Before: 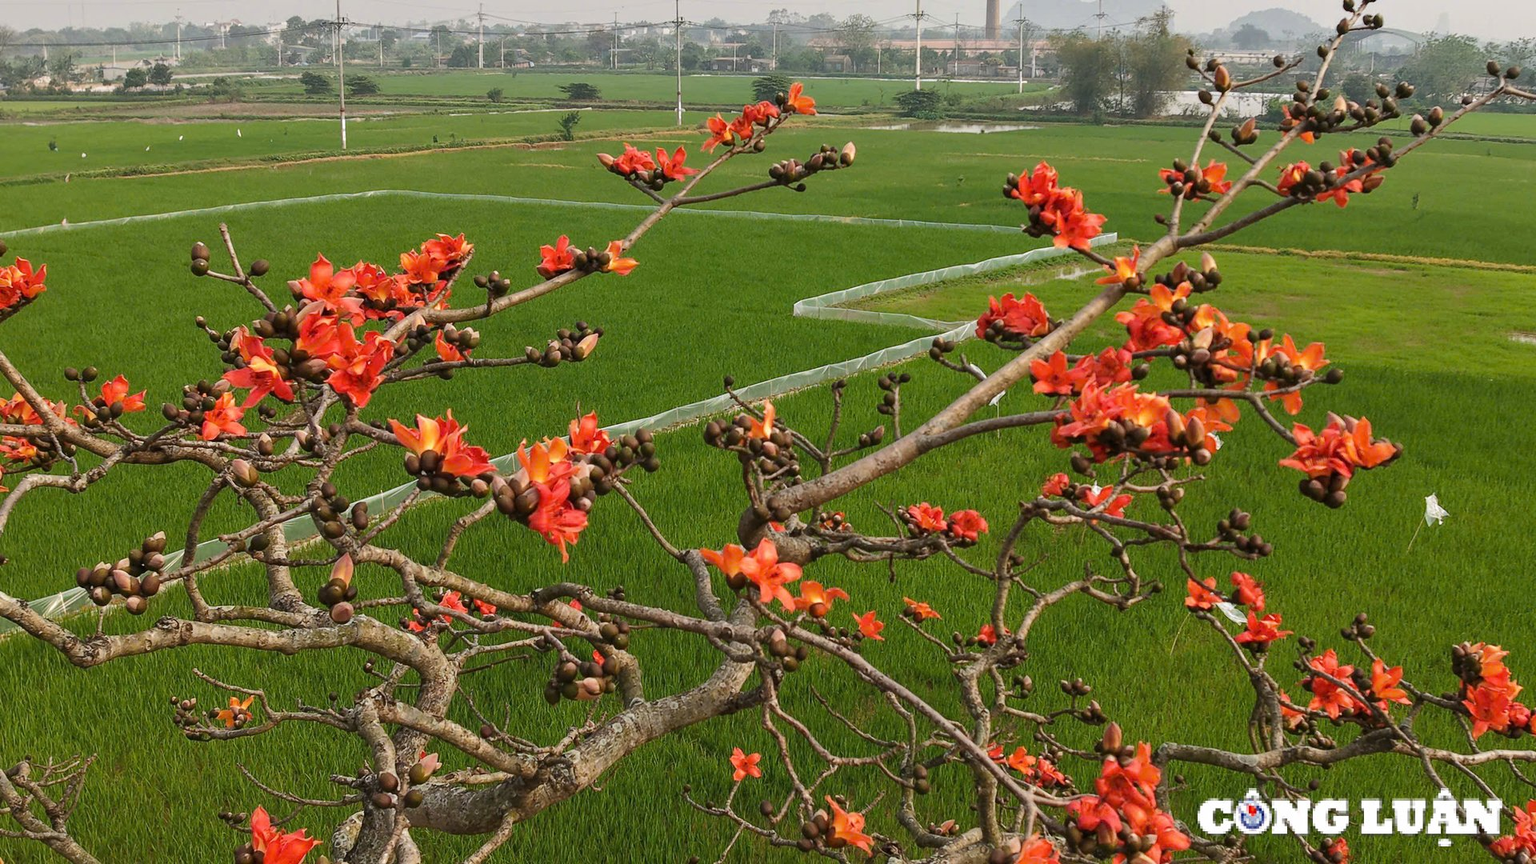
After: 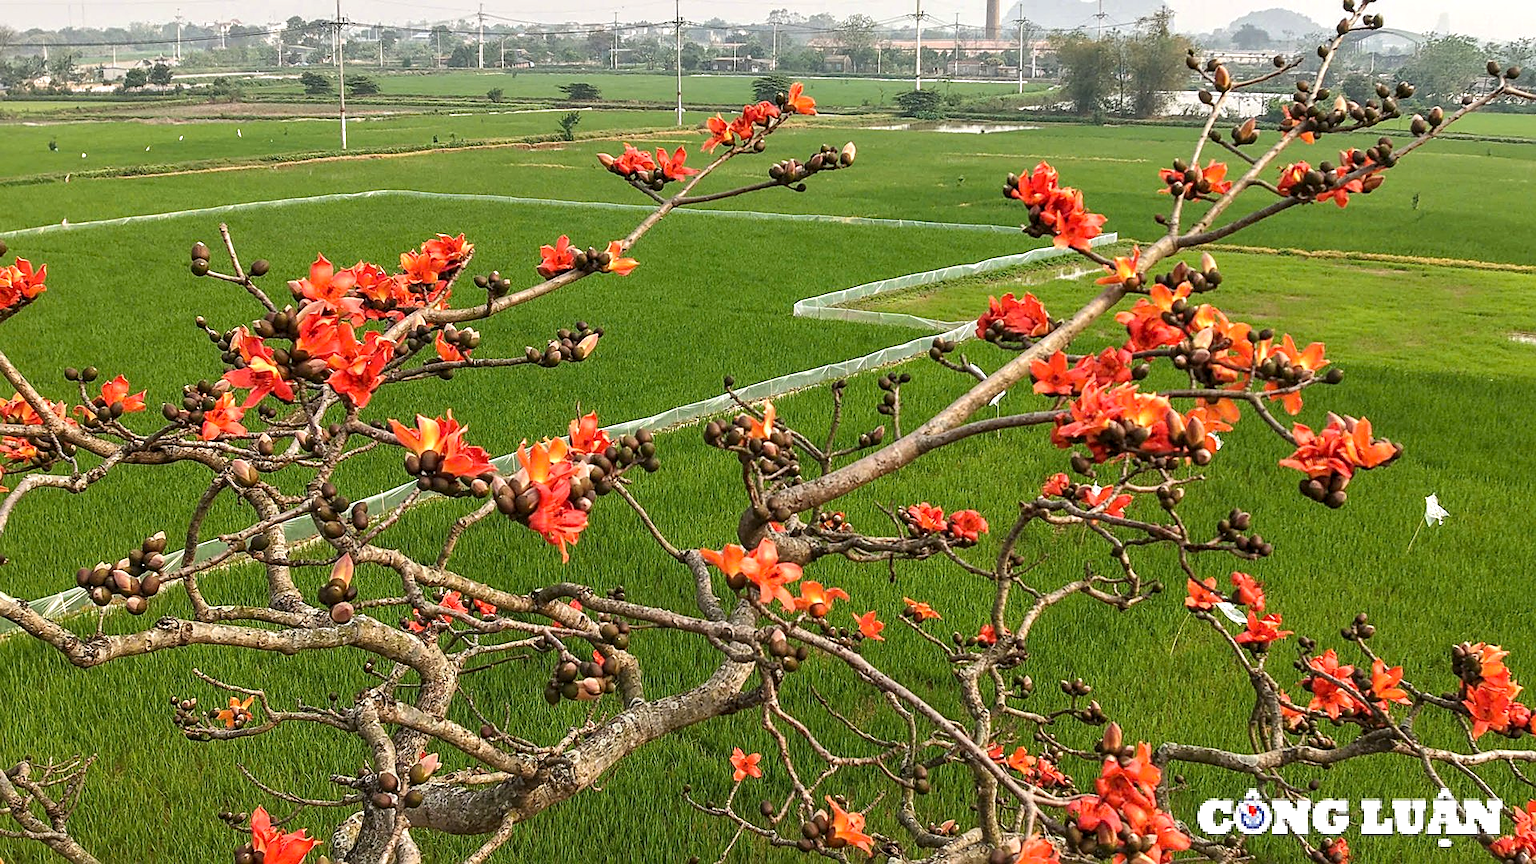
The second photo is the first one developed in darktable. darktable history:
exposure: black level correction 0.001, exposure 0.5 EV, compensate exposure bias true, compensate highlight preservation false
sharpen: on, module defaults
local contrast: on, module defaults
